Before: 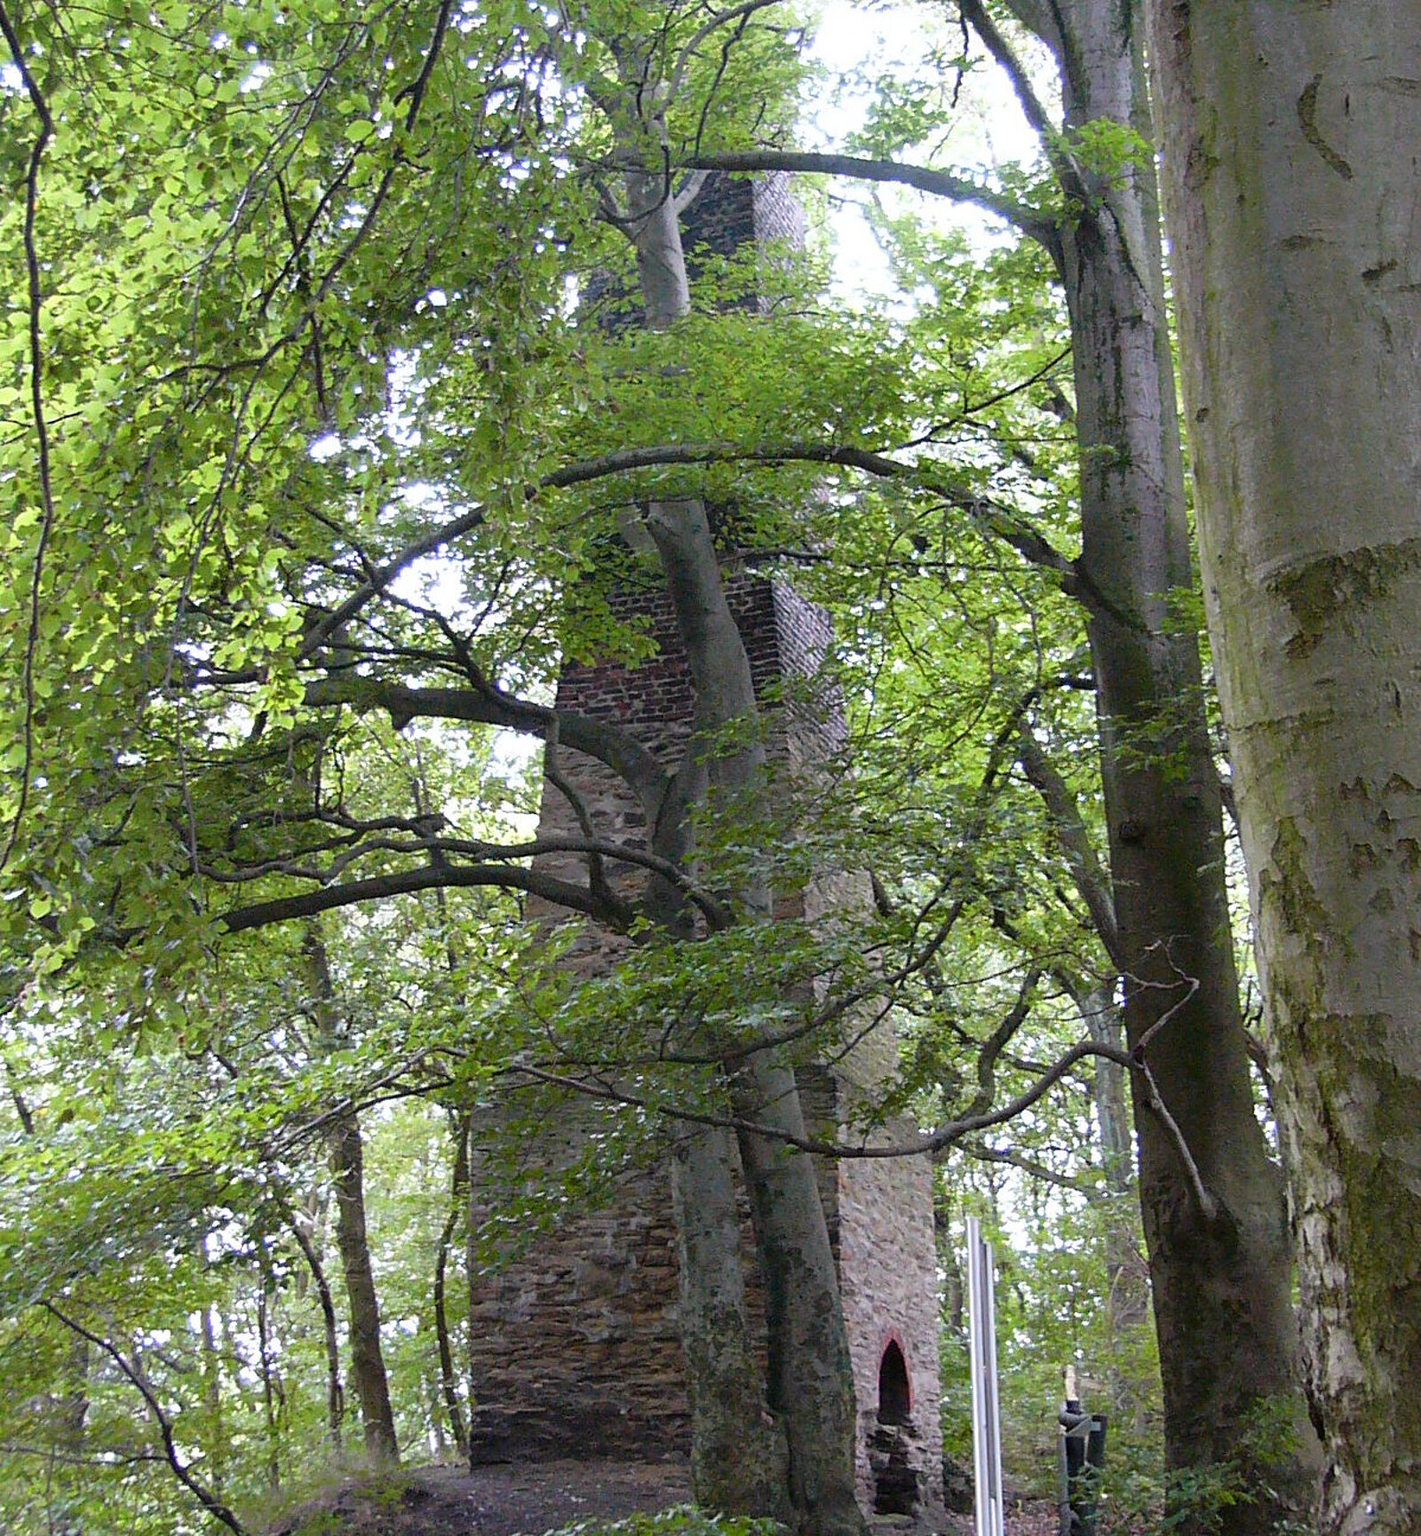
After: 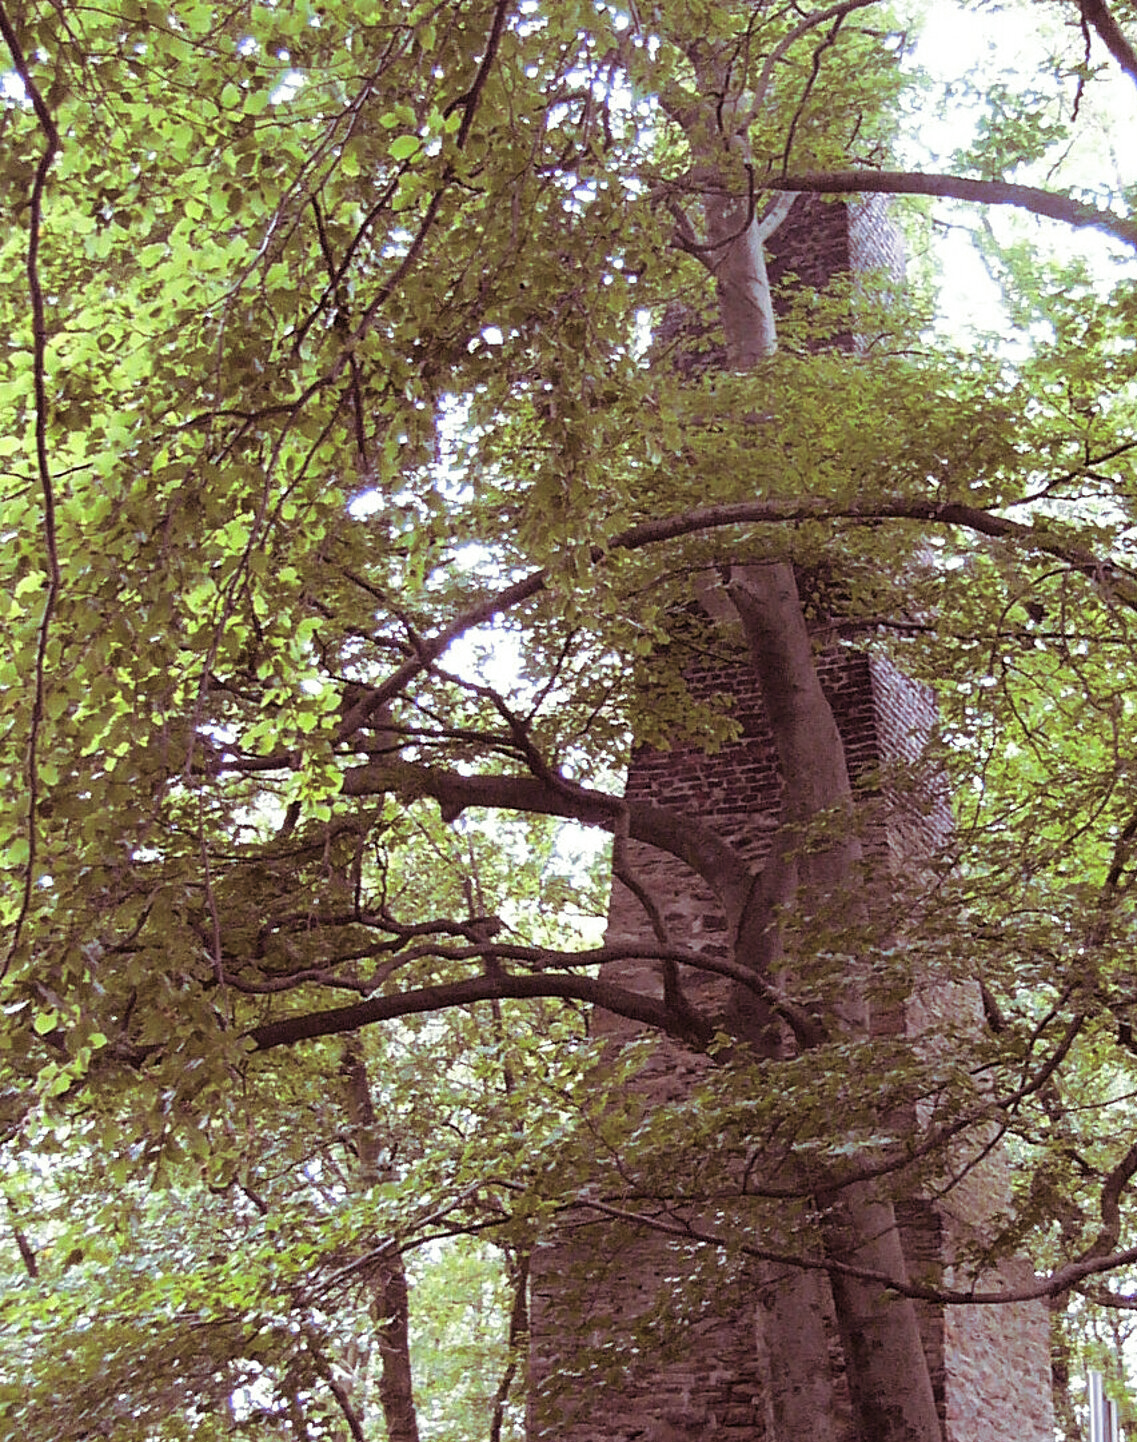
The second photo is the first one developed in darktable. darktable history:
crop: right 28.885%, bottom 16.626%
split-toning: on, module defaults
